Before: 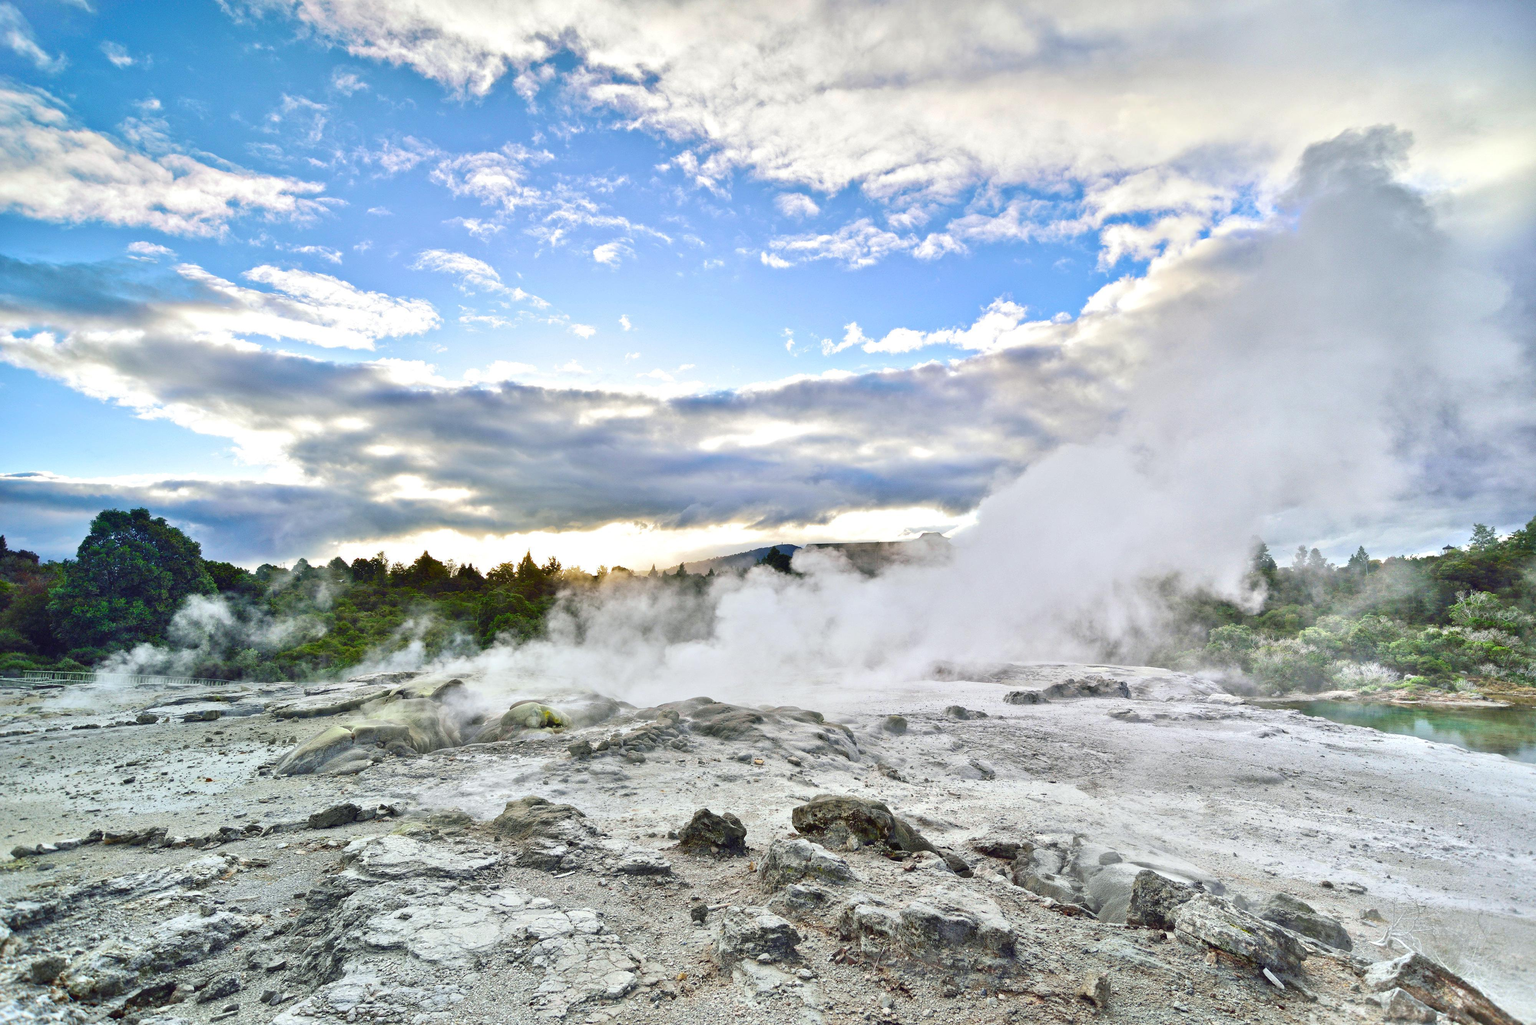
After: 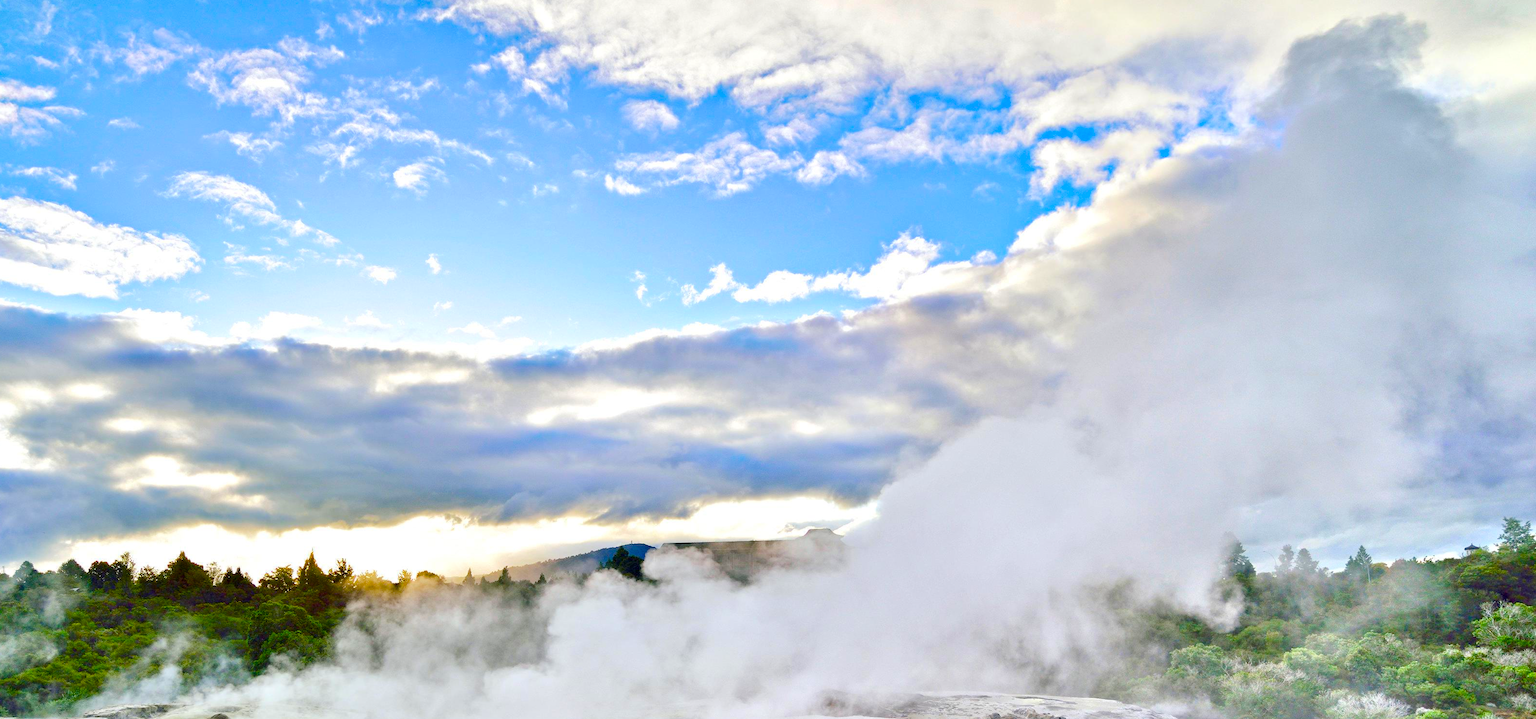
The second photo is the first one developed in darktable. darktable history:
color balance rgb: power › hue 213.22°, global offset › luminance -0.487%, linear chroma grading › global chroma 15.068%, perceptual saturation grading › global saturation 20.846%, perceptual saturation grading › highlights -19.948%, perceptual saturation grading › shadows 29.64%, perceptual brilliance grading › mid-tones 9.596%, perceptual brilliance grading › shadows 14.854%, global vibrance 20%
crop: left 18.347%, top 11.1%, right 2.331%, bottom 33.24%
